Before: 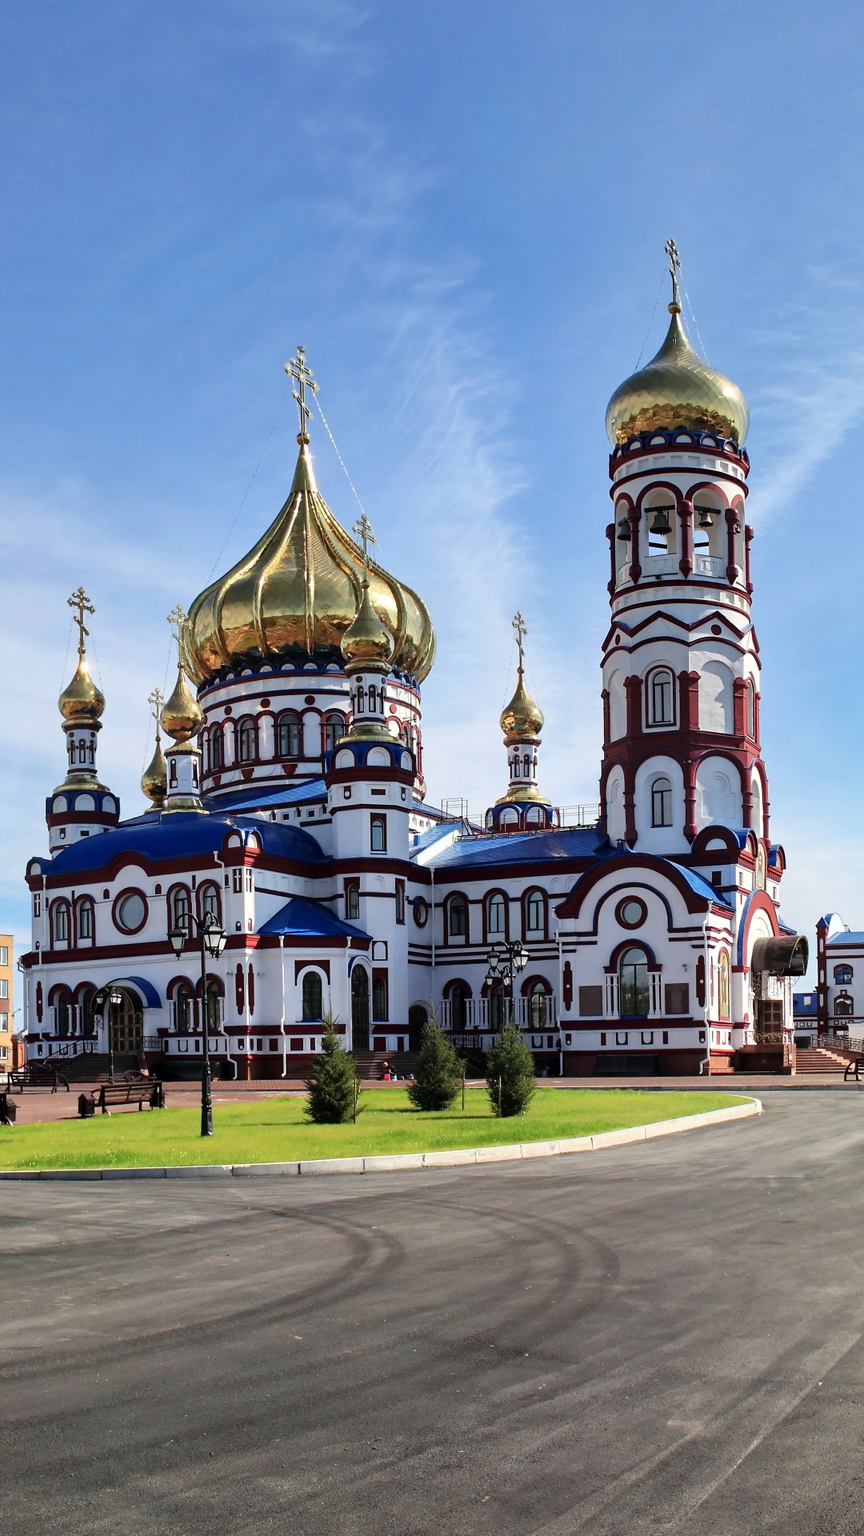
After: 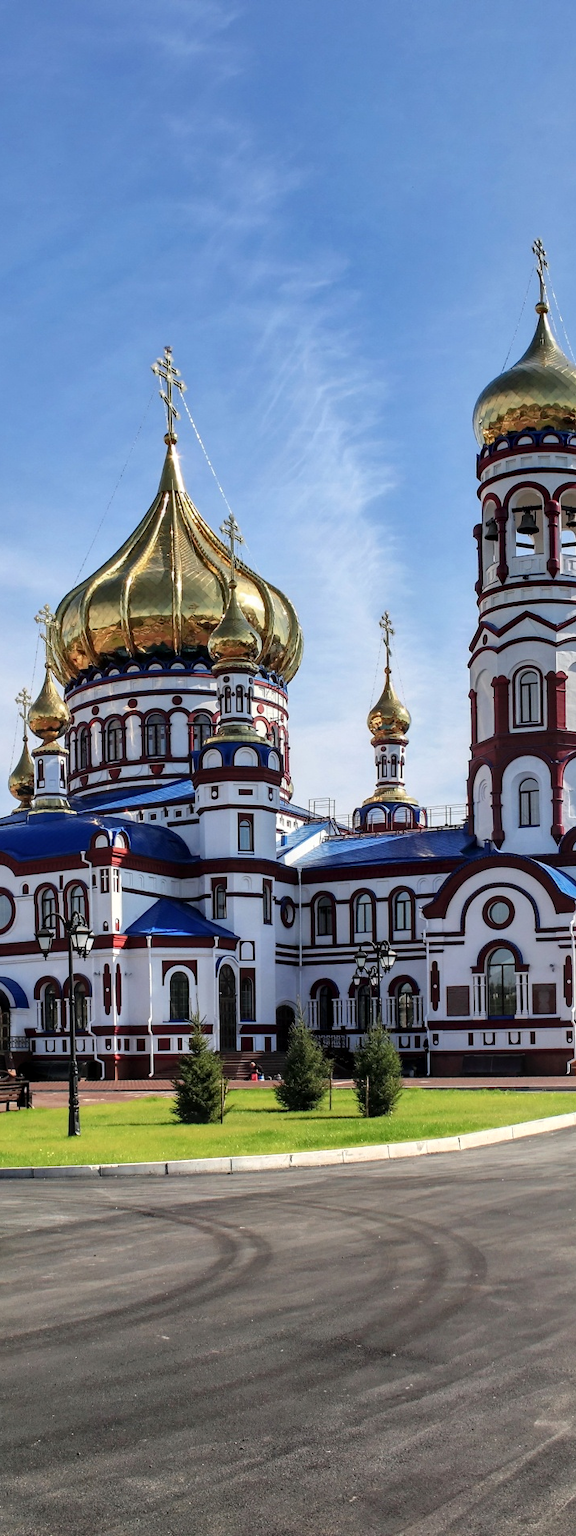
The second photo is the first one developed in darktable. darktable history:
crop and rotate: left 15.446%, right 17.836%
local contrast: on, module defaults
shadows and highlights: shadows 29.32, highlights -29.32, low approximation 0.01, soften with gaussian
